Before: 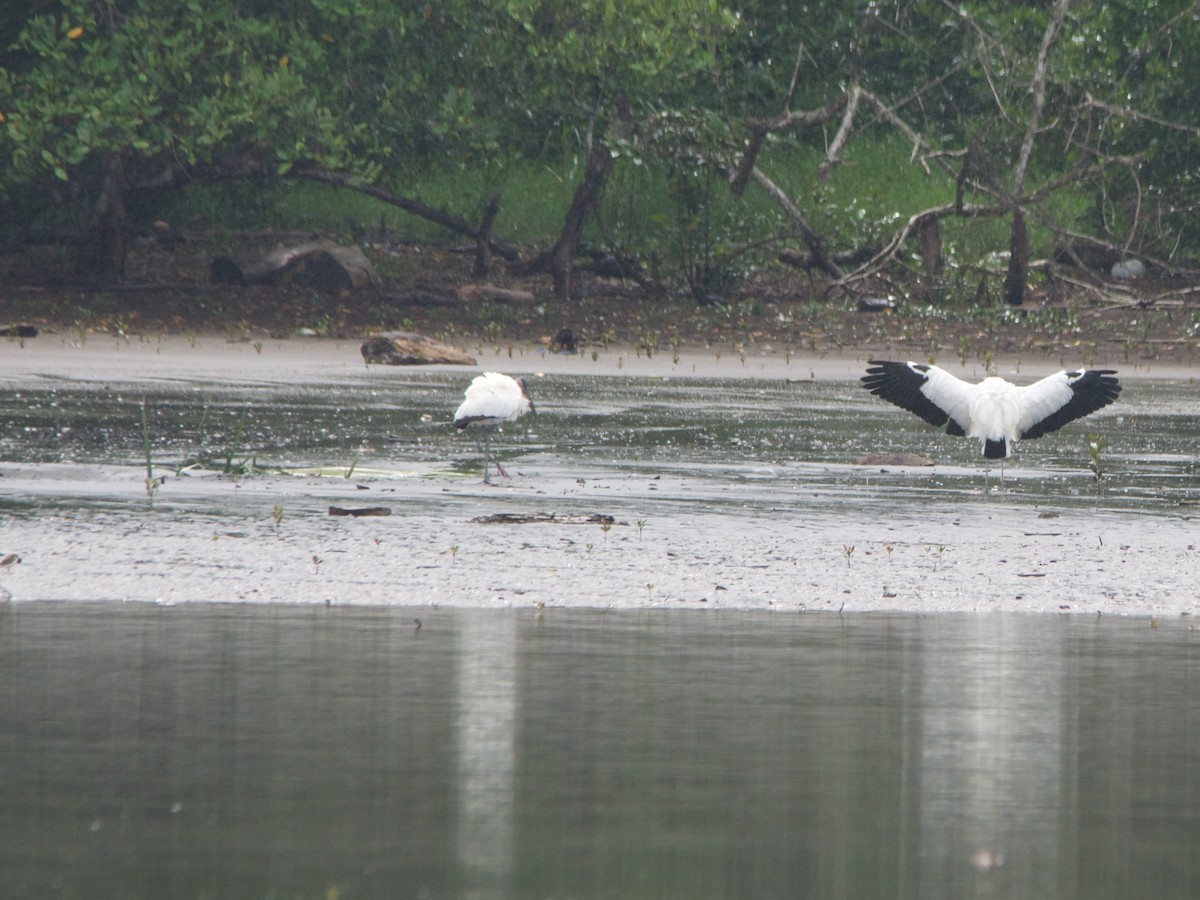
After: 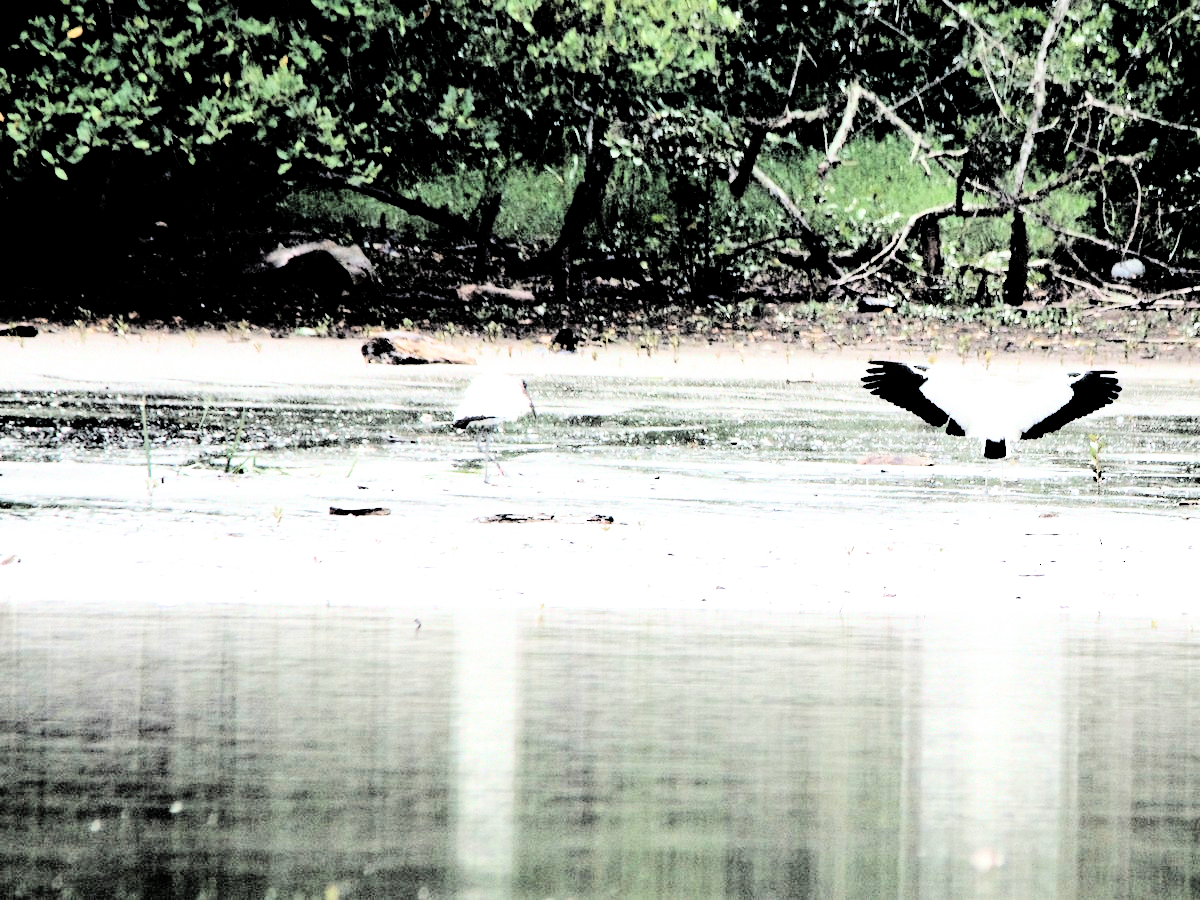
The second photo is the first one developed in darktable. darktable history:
filmic rgb: black relative exposure -1 EV, white relative exposure 2.05 EV, hardness 1.52, contrast 2.25, enable highlight reconstruction true
exposure: black level correction 0.001, exposure 0.5 EV, compensate exposure bias true, compensate highlight preservation false
tone curve: curves: ch0 [(0, 0) (0.084, 0.074) (0.2, 0.297) (0.363, 0.591) (0.495, 0.765) (0.68, 0.901) (0.851, 0.967) (1, 1)], color space Lab, linked channels, preserve colors none
